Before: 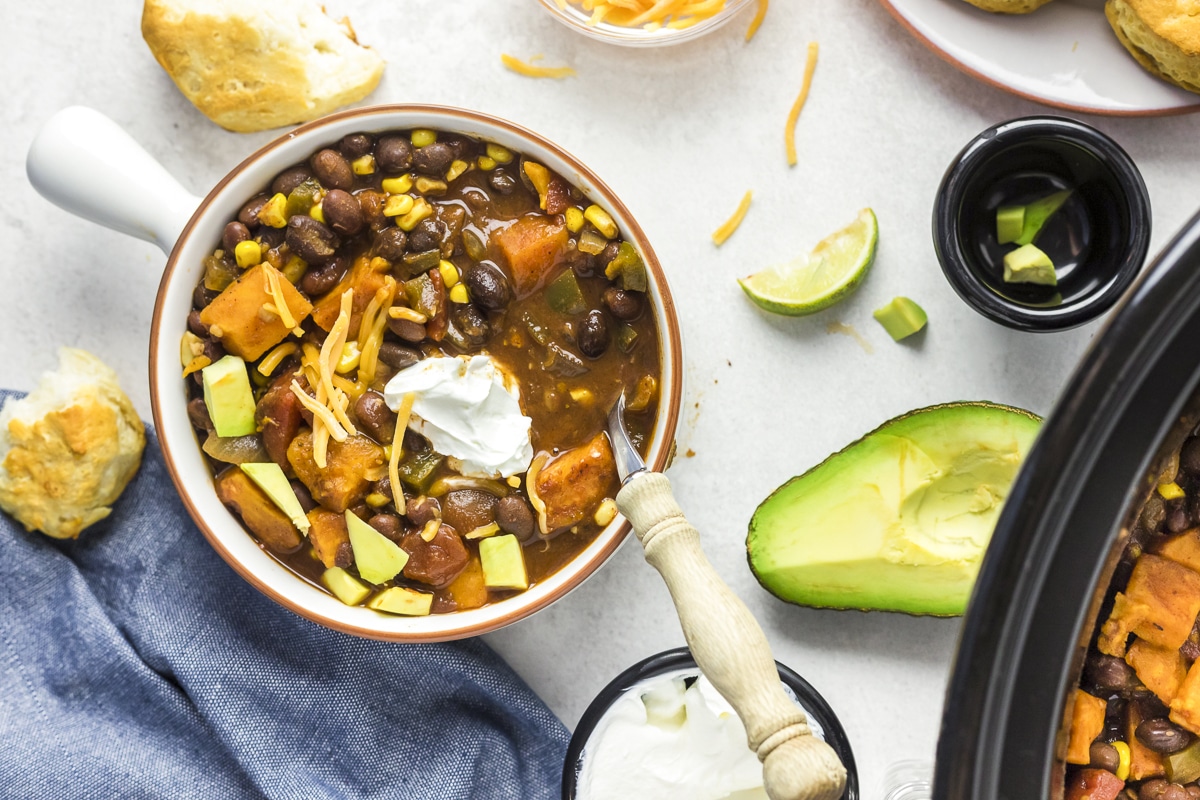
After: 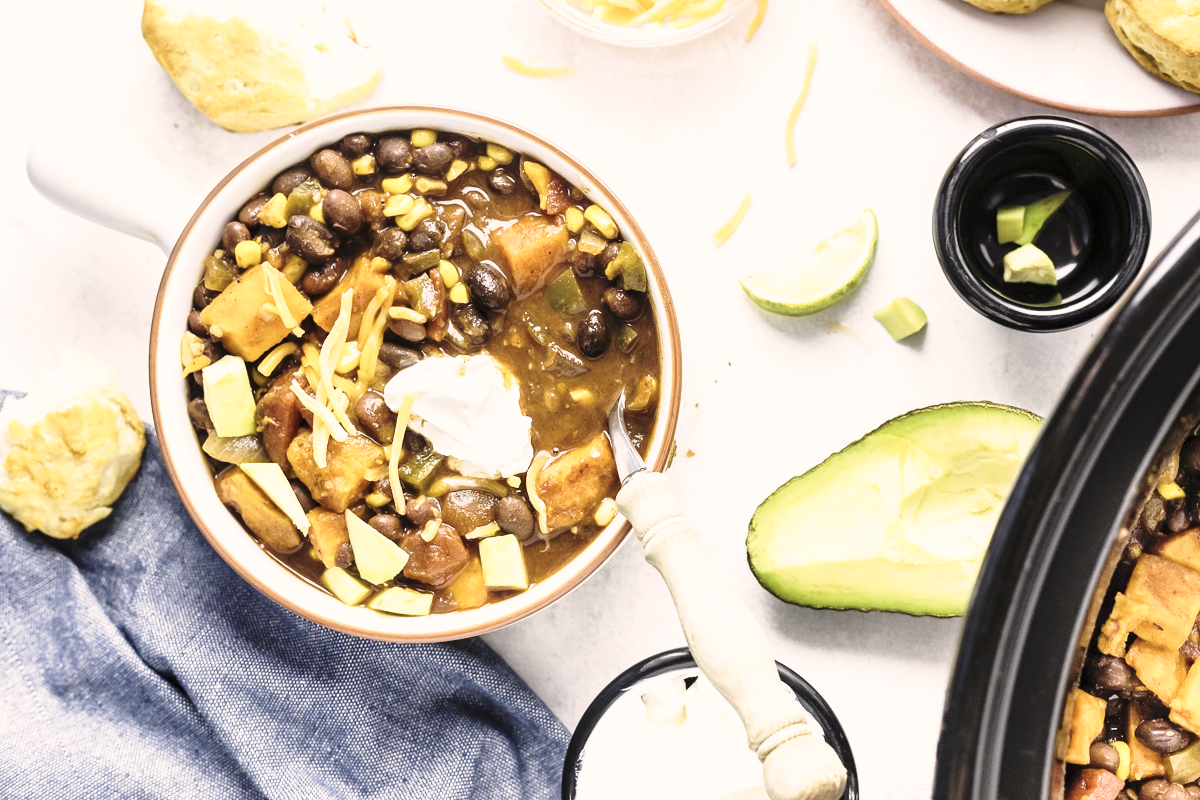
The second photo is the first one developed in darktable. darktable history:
color correction: highlights a* 5.61, highlights b* 5.21, saturation 0.664
base curve: curves: ch0 [(0, 0) (0.028, 0.03) (0.105, 0.232) (0.387, 0.748) (0.754, 0.968) (1, 1)], preserve colors none
